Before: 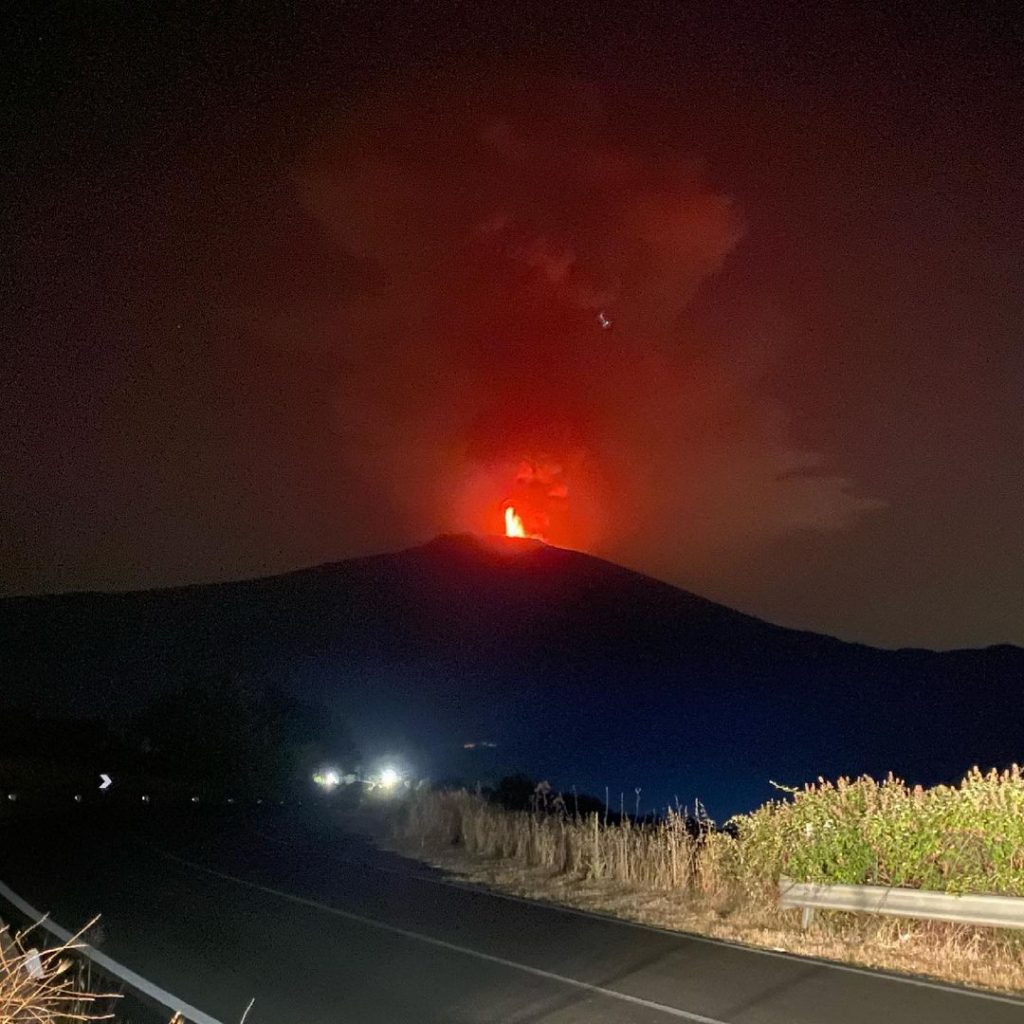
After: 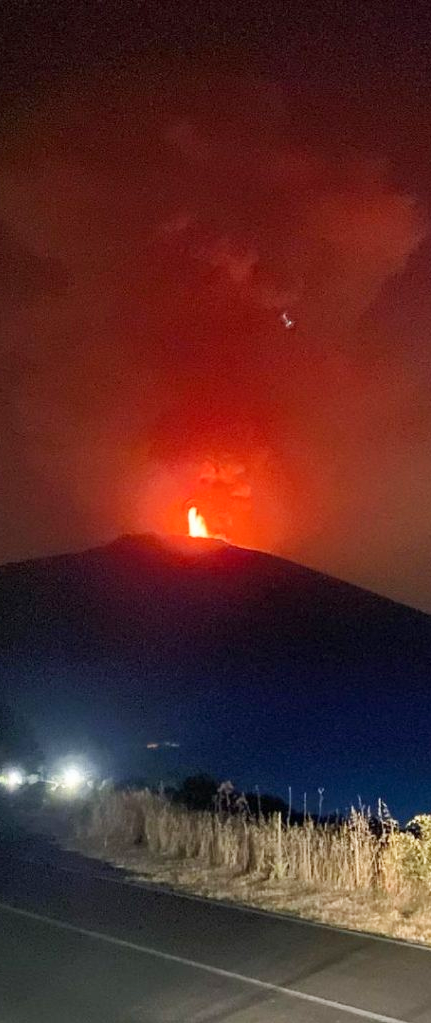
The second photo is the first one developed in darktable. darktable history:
crop: left 30.96%, right 26.917%
base curve: curves: ch0 [(0, 0) (0.204, 0.334) (0.55, 0.733) (1, 1)], preserve colors none
